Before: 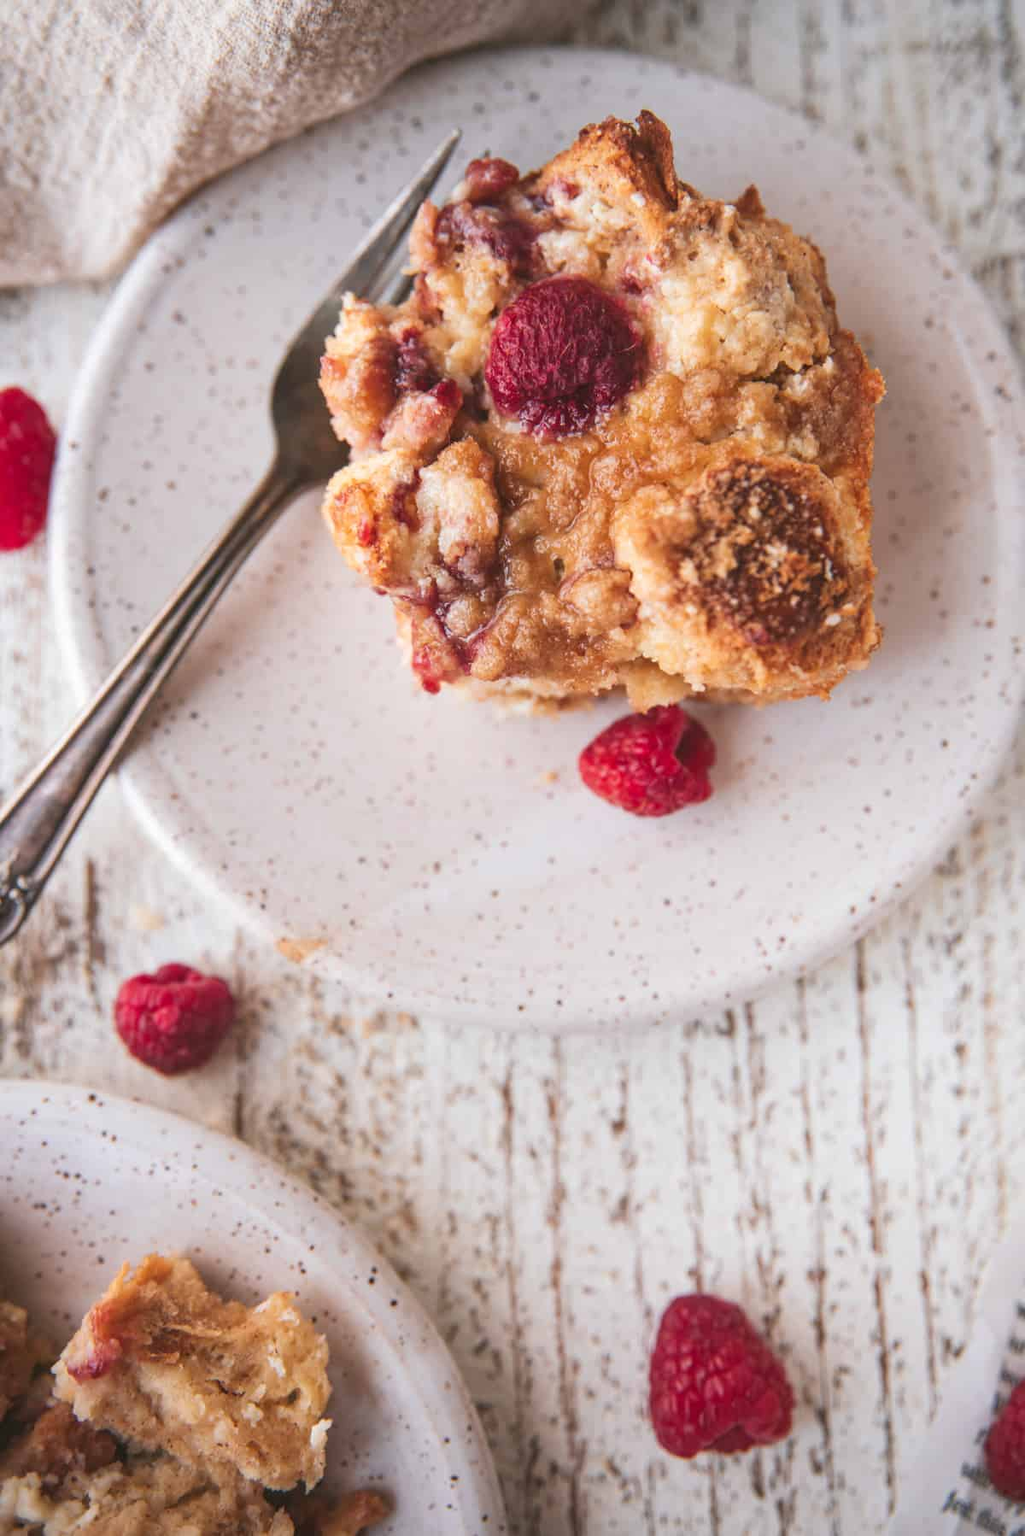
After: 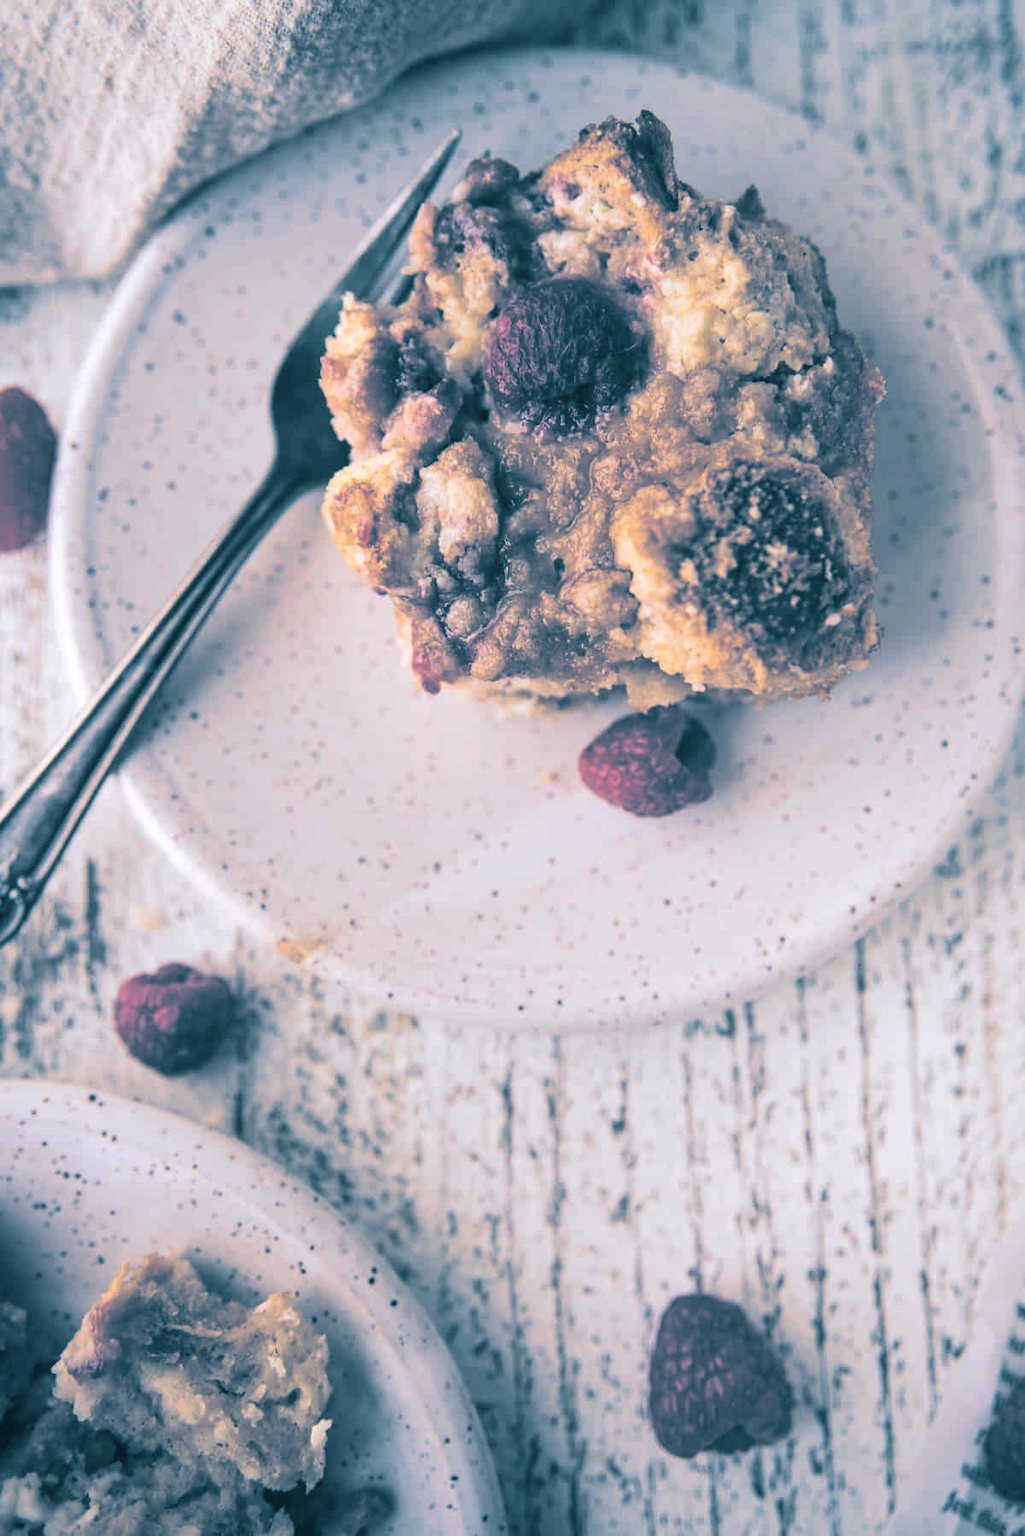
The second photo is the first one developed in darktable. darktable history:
white balance: red 1.009, blue 1.027
split-toning: shadows › hue 212.4°, balance -70
